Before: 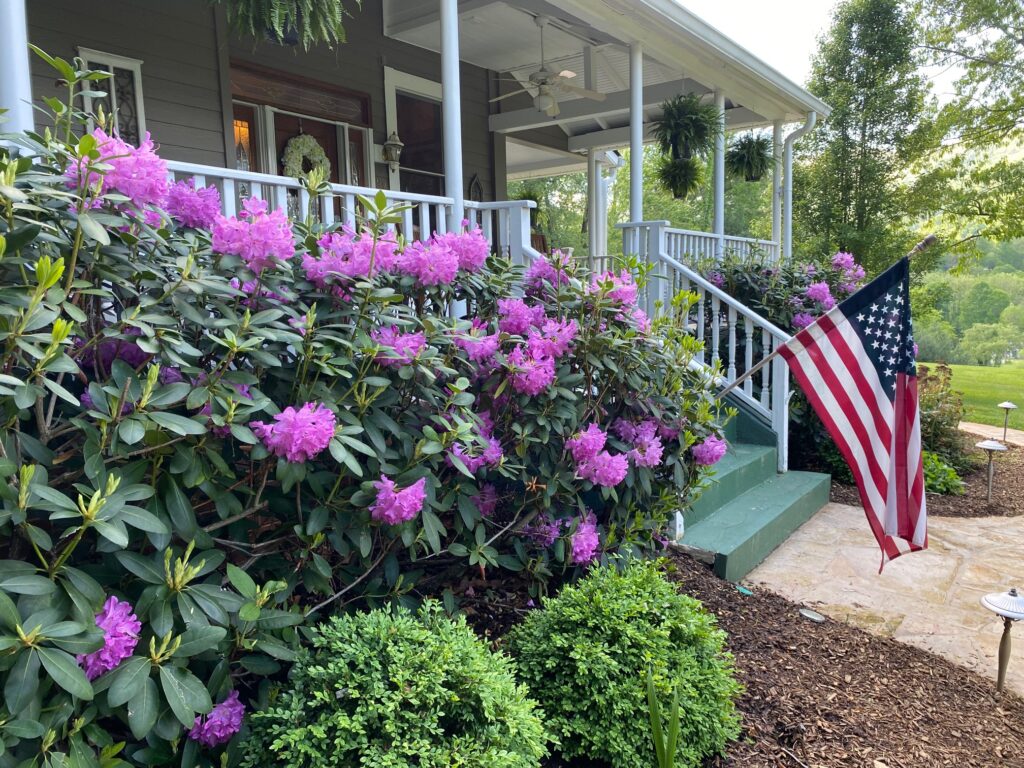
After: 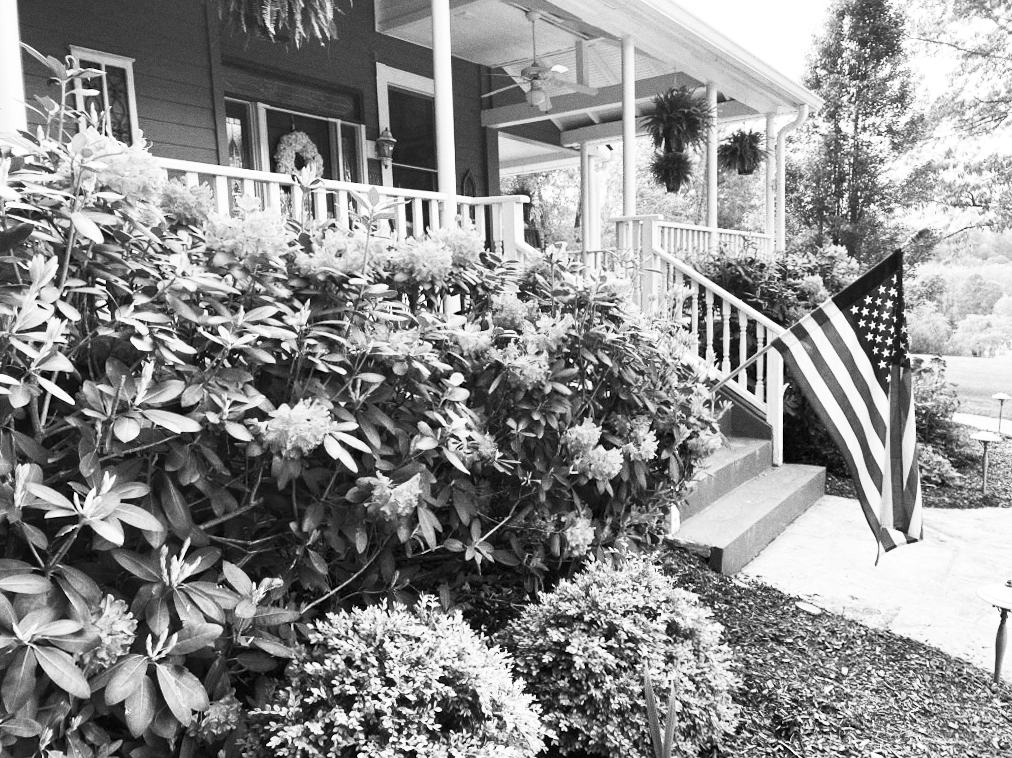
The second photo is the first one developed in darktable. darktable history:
levels: levels [0.016, 0.5, 0.996]
contrast brightness saturation: contrast 0.53, brightness 0.47, saturation -1
grain: on, module defaults
rotate and perspective: rotation -0.45°, automatic cropping original format, crop left 0.008, crop right 0.992, crop top 0.012, crop bottom 0.988
